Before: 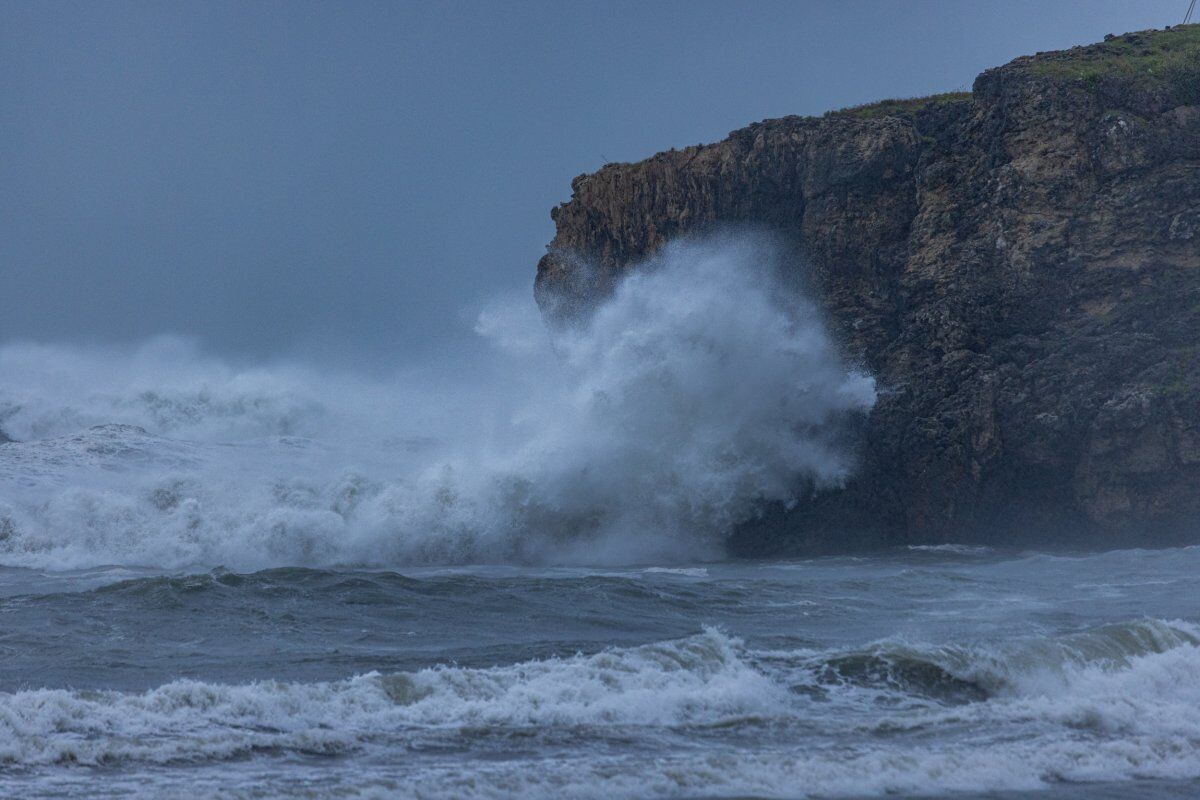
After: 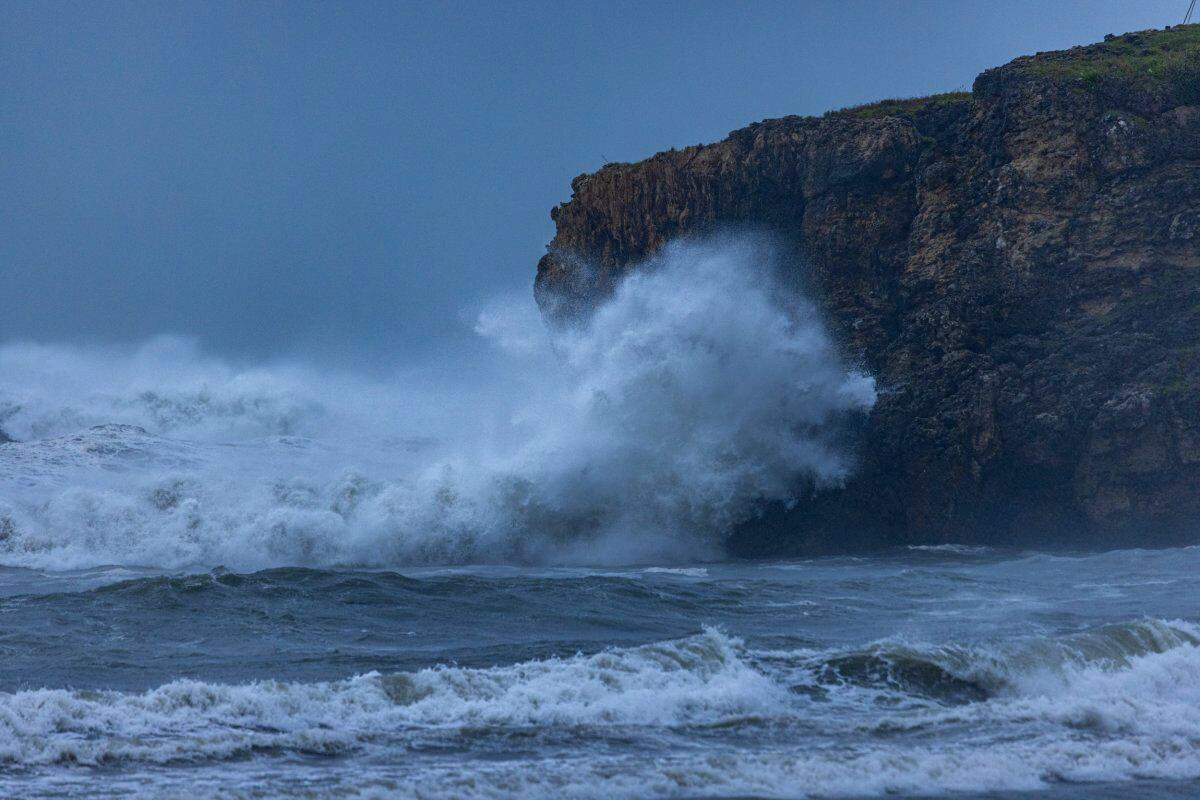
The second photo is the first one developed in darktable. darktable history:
contrast brightness saturation: contrast 0.18, saturation 0.301
